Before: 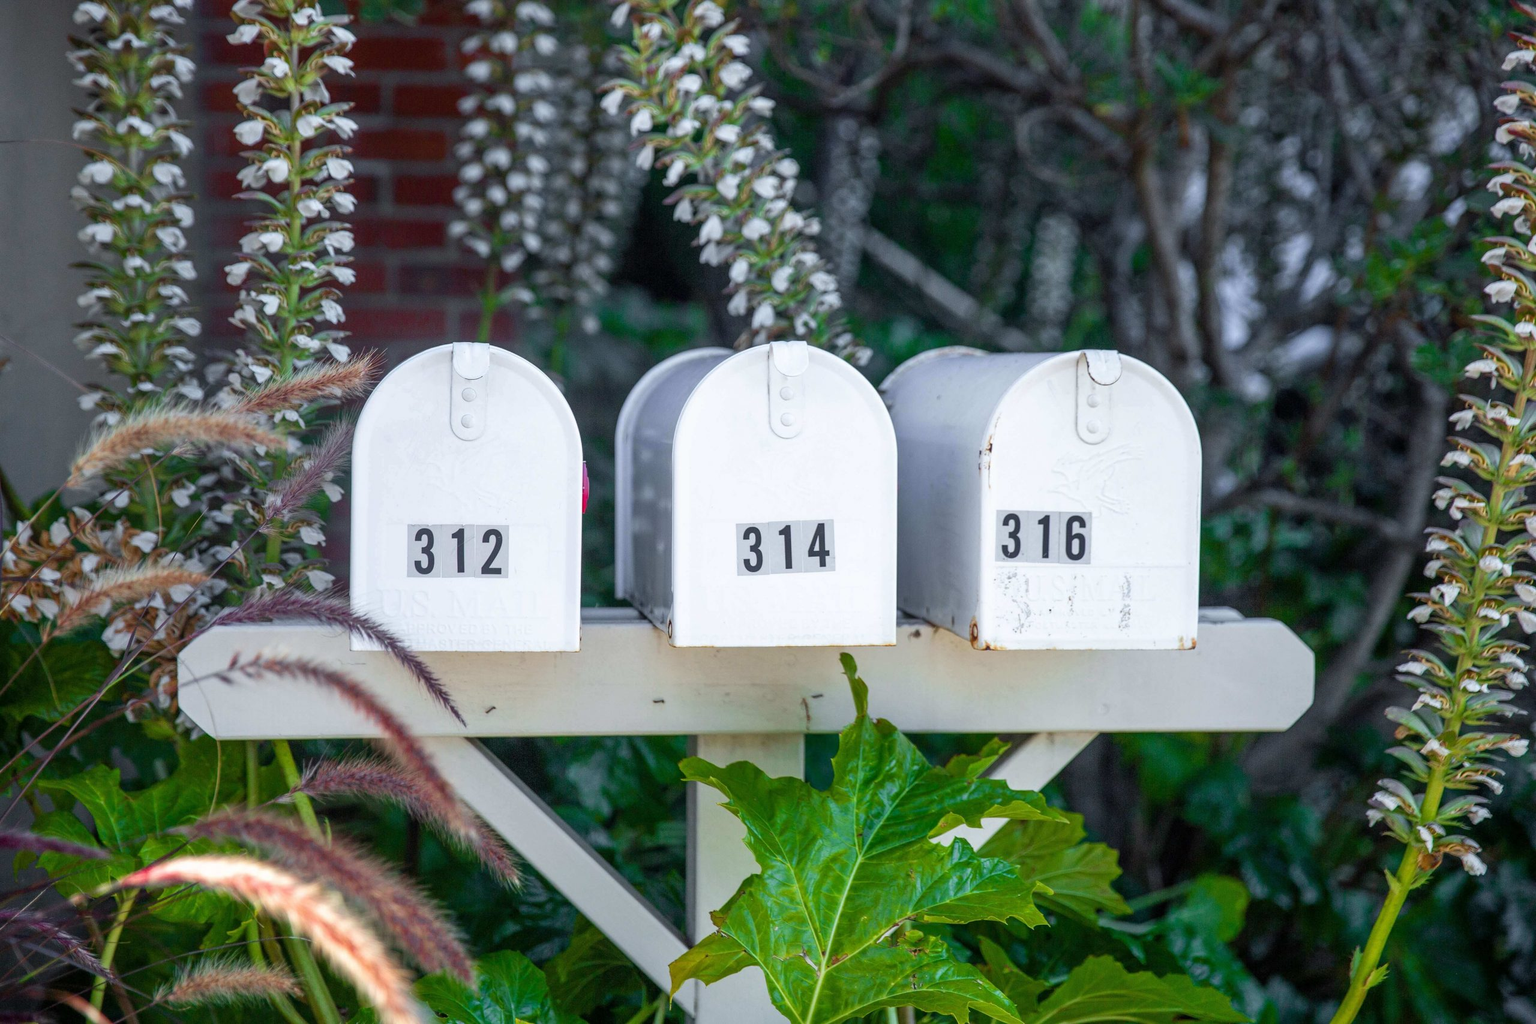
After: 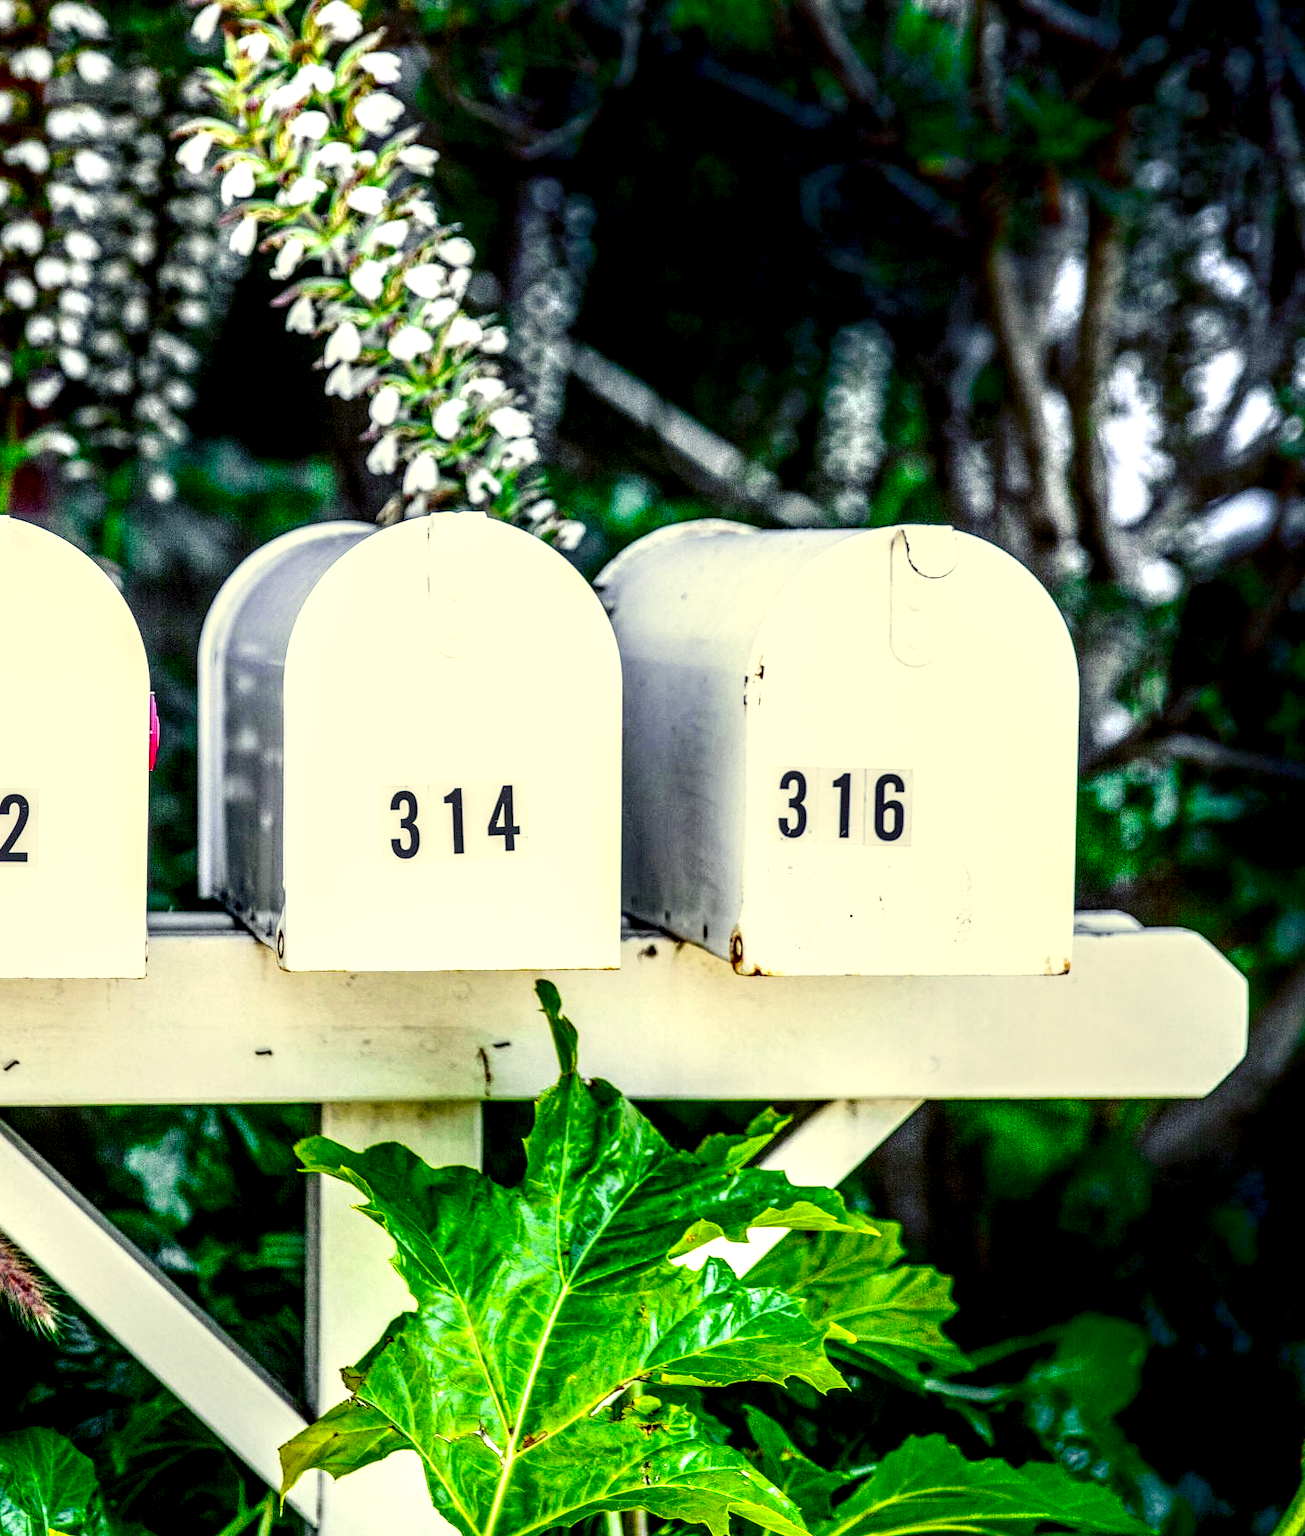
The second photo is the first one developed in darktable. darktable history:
base curve: curves: ch0 [(0, 0) (0.036, 0.037) (0.121, 0.228) (0.46, 0.76) (0.859, 0.983) (1, 1)], preserve colors none
white balance: red 0.931, blue 1.11
crop: left 31.458%, top 0%, right 11.876%
contrast brightness saturation: contrast 0.18, saturation 0.3
local contrast: detail 203%
shadows and highlights: shadows -88.03, highlights -35.45, shadows color adjustment 99.15%, highlights color adjustment 0%, soften with gaussian
color correction: highlights a* 0.162, highlights b* 29.53, shadows a* -0.162, shadows b* 21.09
